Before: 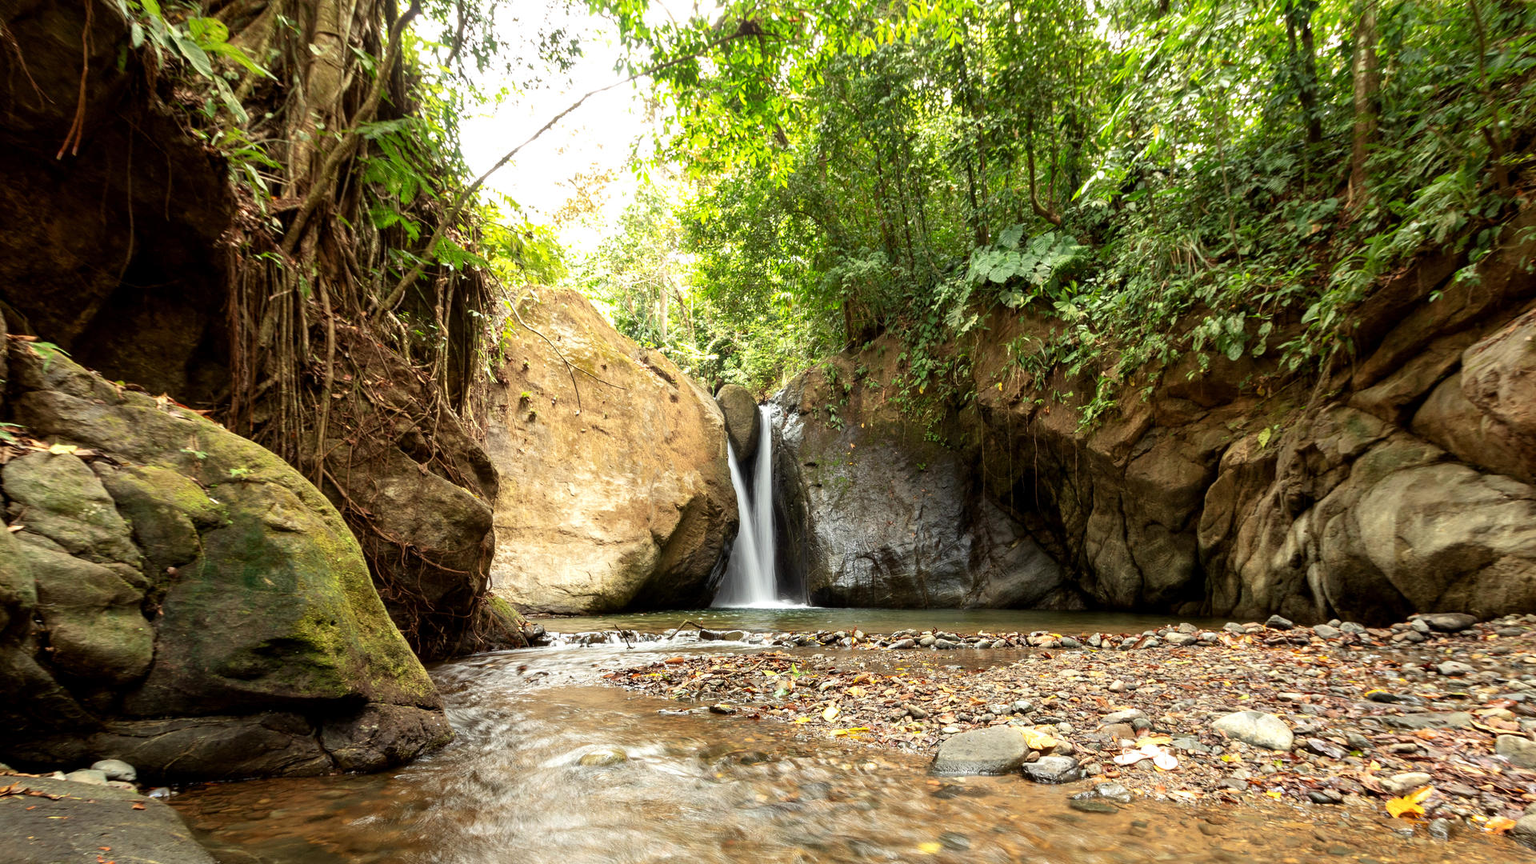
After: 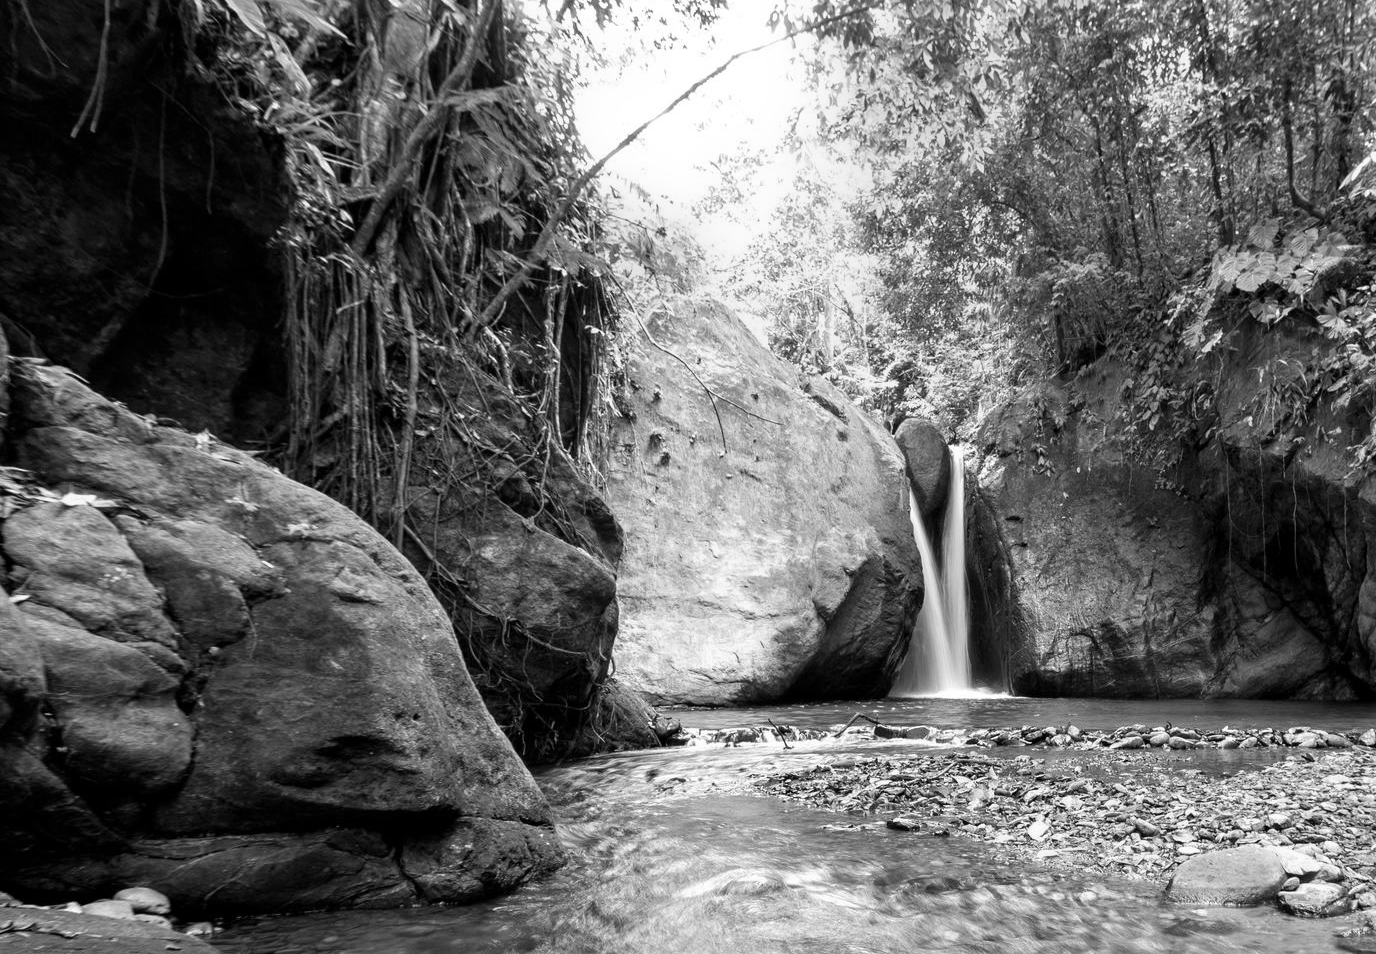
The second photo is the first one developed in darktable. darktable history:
monochrome: size 1
crop: top 5.803%, right 27.864%, bottom 5.804%
